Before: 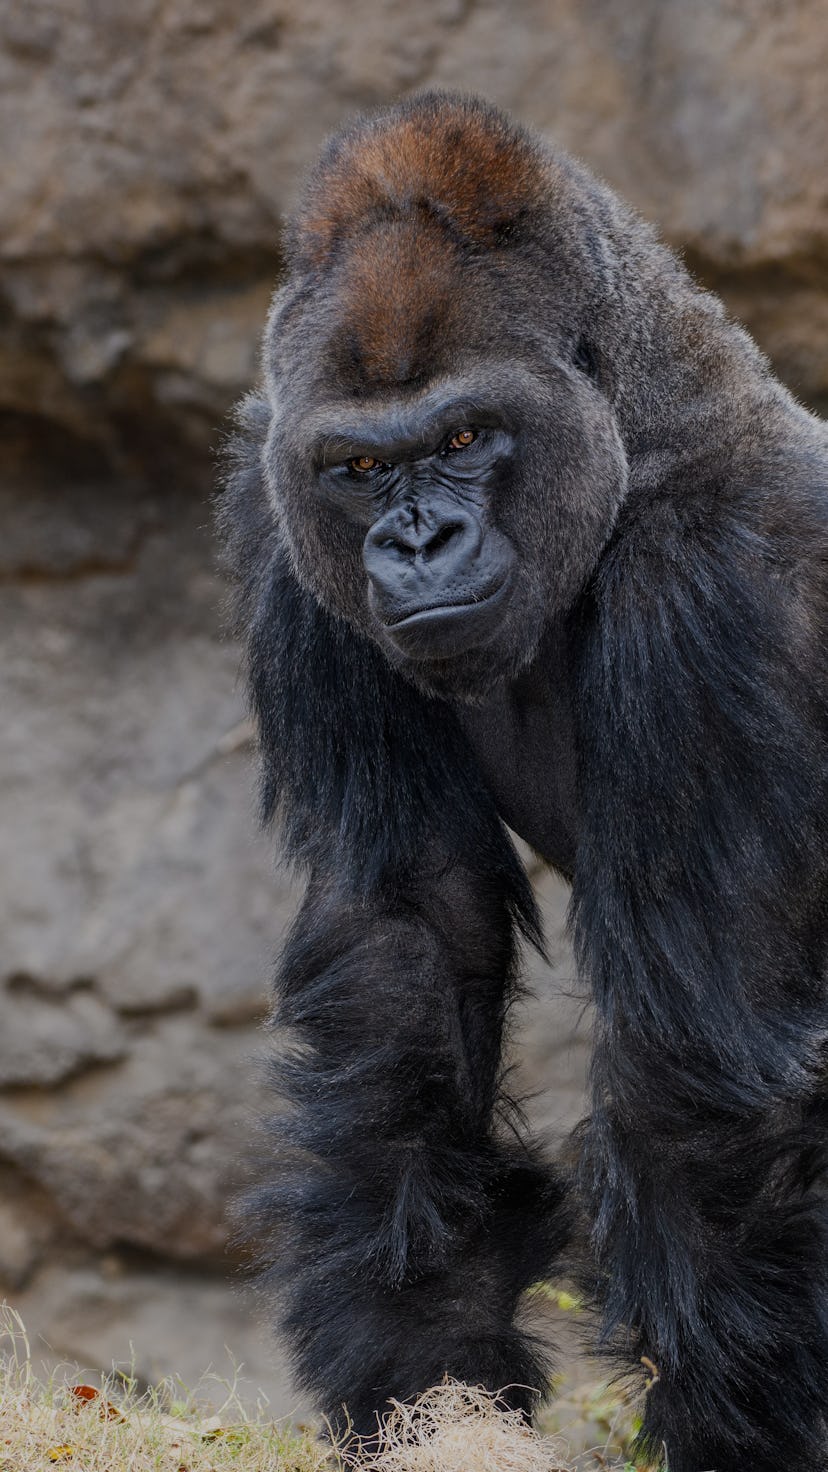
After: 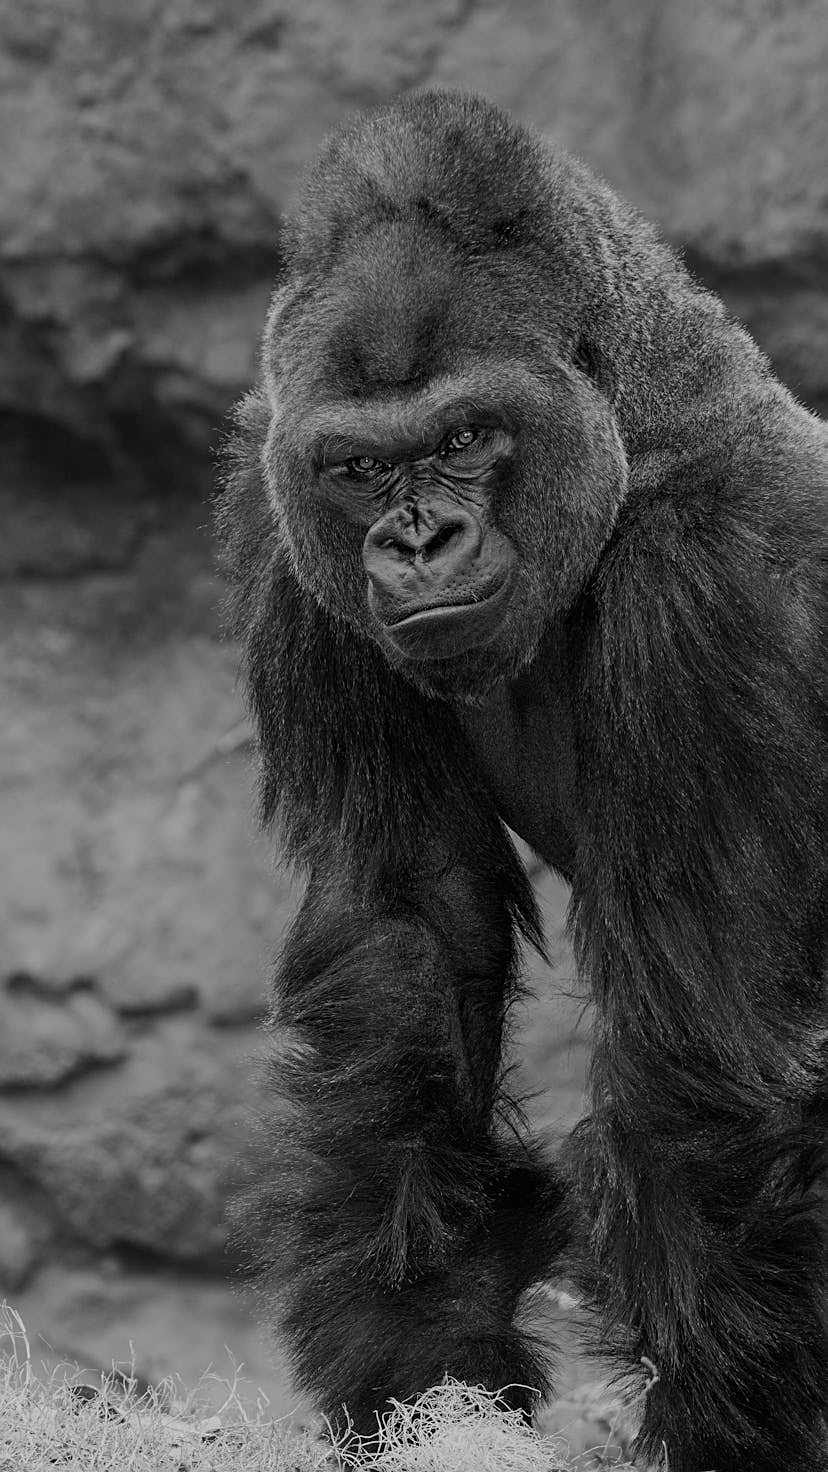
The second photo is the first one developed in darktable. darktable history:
color calibration: illuminant F (fluorescent), F source F9 (Cool White Deluxe 4150 K) – high CRI, x 0.374, y 0.373, temperature 4158.34 K
monochrome: on, module defaults
contrast brightness saturation: saturation -1
sharpen: on, module defaults
